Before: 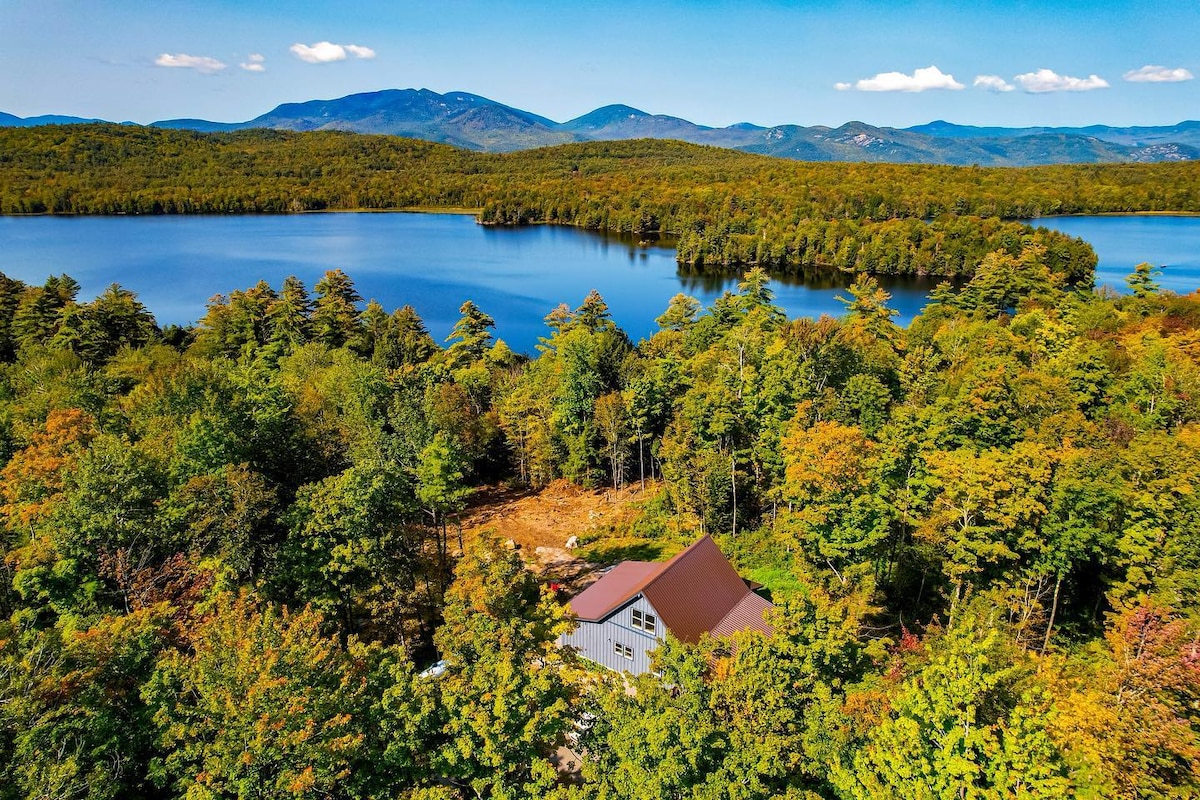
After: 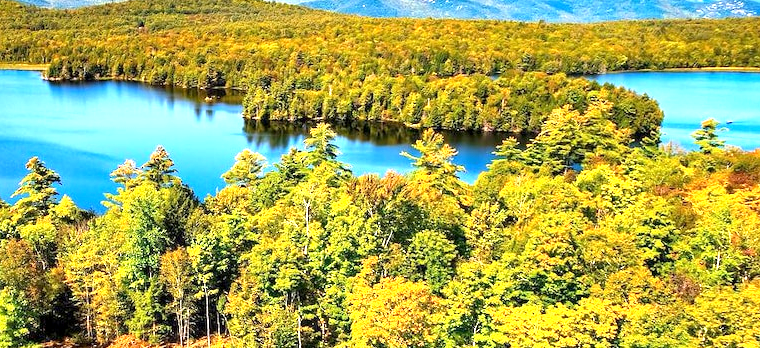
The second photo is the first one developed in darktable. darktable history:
exposure: black level correction 0.001, exposure 1.398 EV, compensate highlight preservation false
crop: left 36.172%, top 18.08%, right 0.425%, bottom 38.324%
